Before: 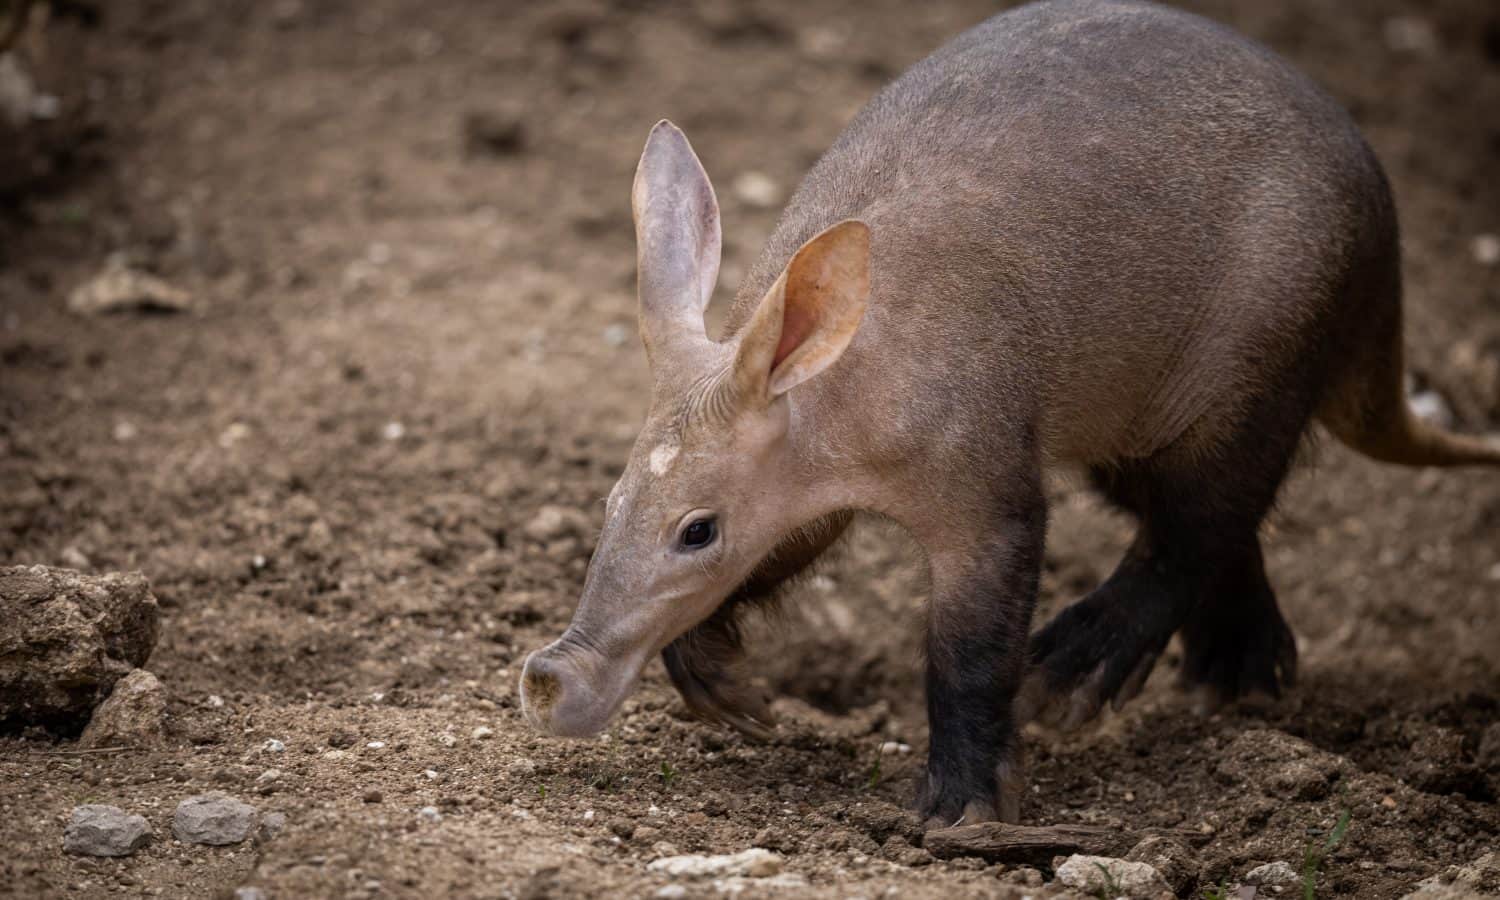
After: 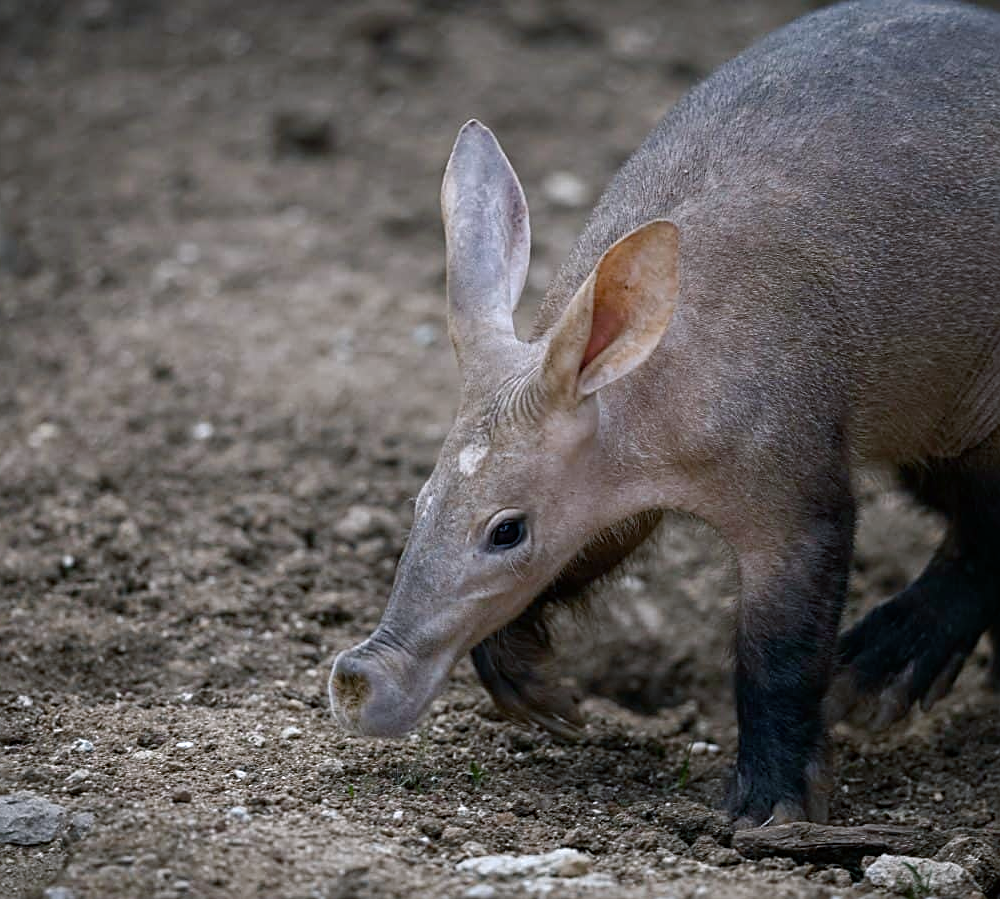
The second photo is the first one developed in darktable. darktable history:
crop and rotate: left 12.863%, right 20.456%
sharpen: on, module defaults
color calibration: x 0.37, y 0.382, temperature 4313.82 K
color balance rgb: power › luminance -7.969%, power › chroma 1.104%, power › hue 216.19°, perceptual saturation grading › global saturation 20%, perceptual saturation grading › highlights -49.557%, perceptual saturation grading › shadows 24.139%
